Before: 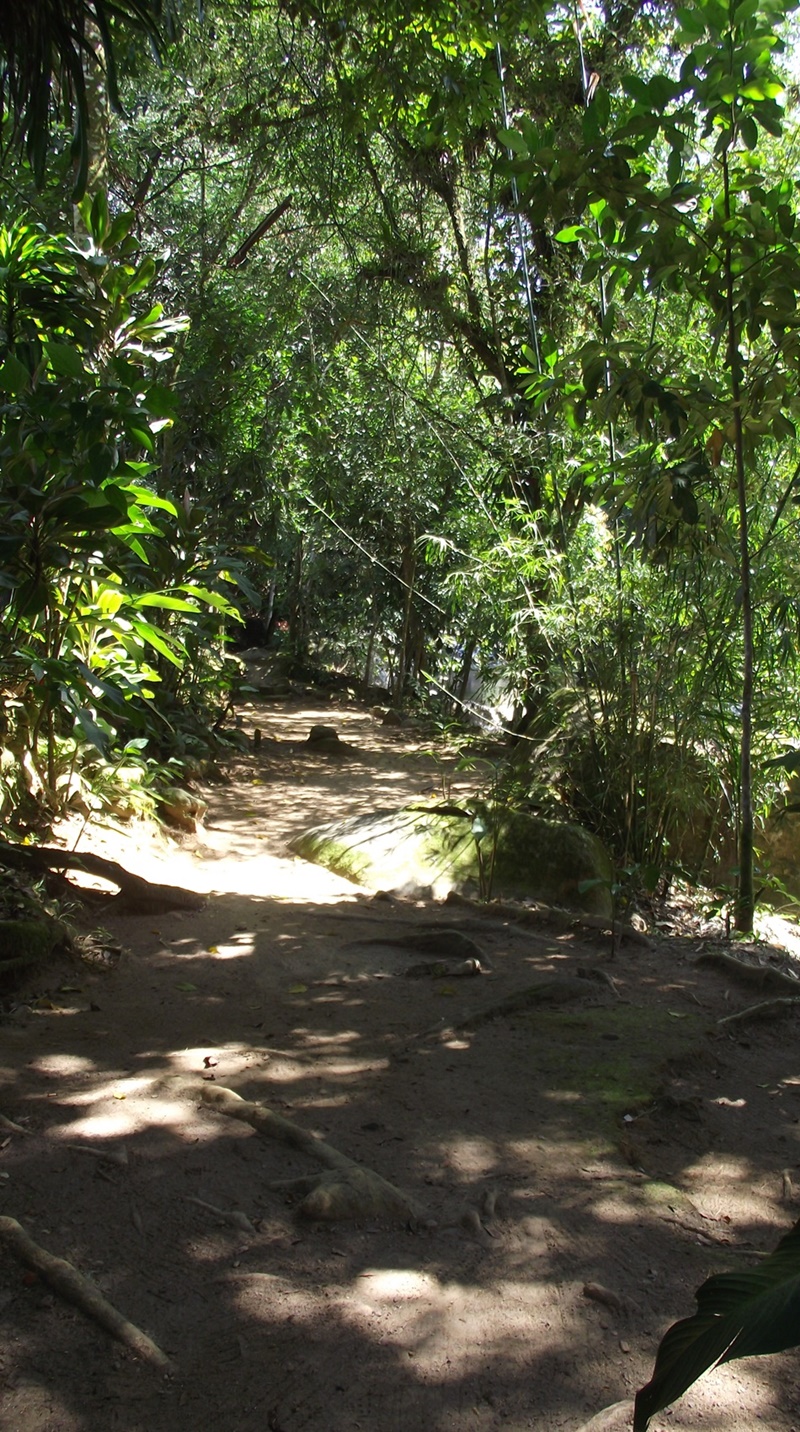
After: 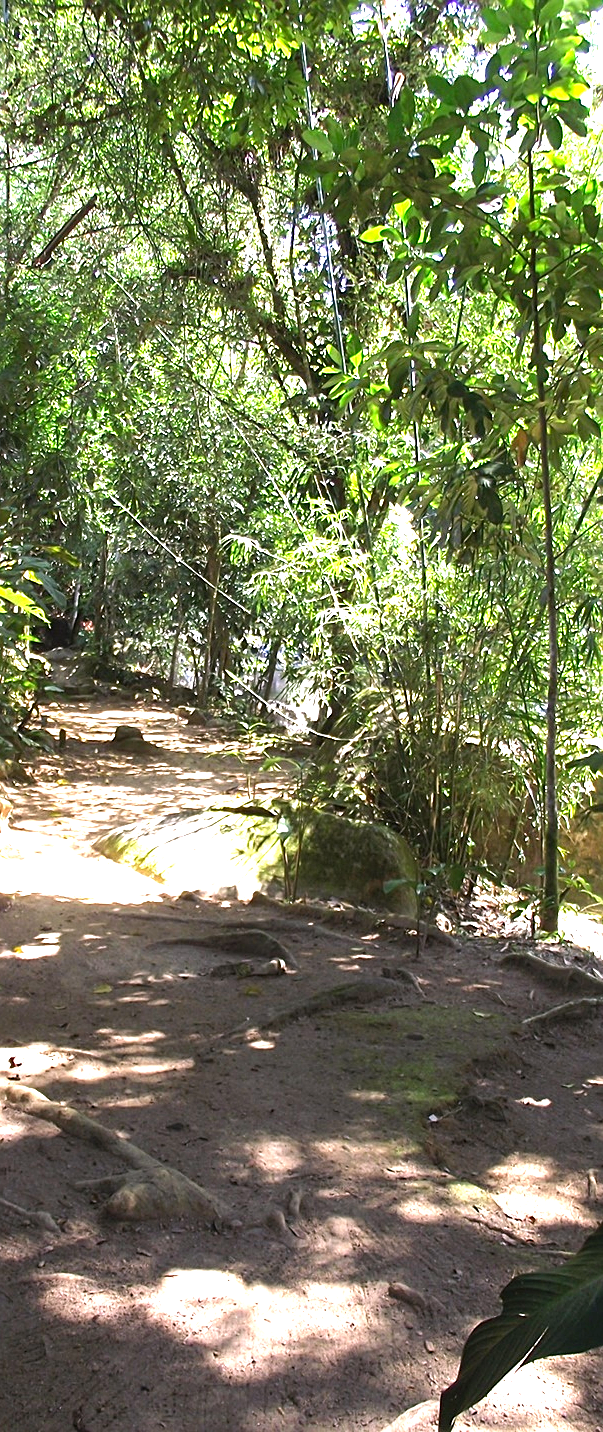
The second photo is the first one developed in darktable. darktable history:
crop and rotate: left 24.6%
tone equalizer: -8 EV -0.55 EV
sharpen: on, module defaults
exposure: black level correction 0, exposure 0.7 EV, compensate exposure bias true, compensate highlight preservation false
rgb levels: preserve colors max RGB
levels: levels [0, 0.394, 0.787]
white balance: red 1.05, blue 1.072
